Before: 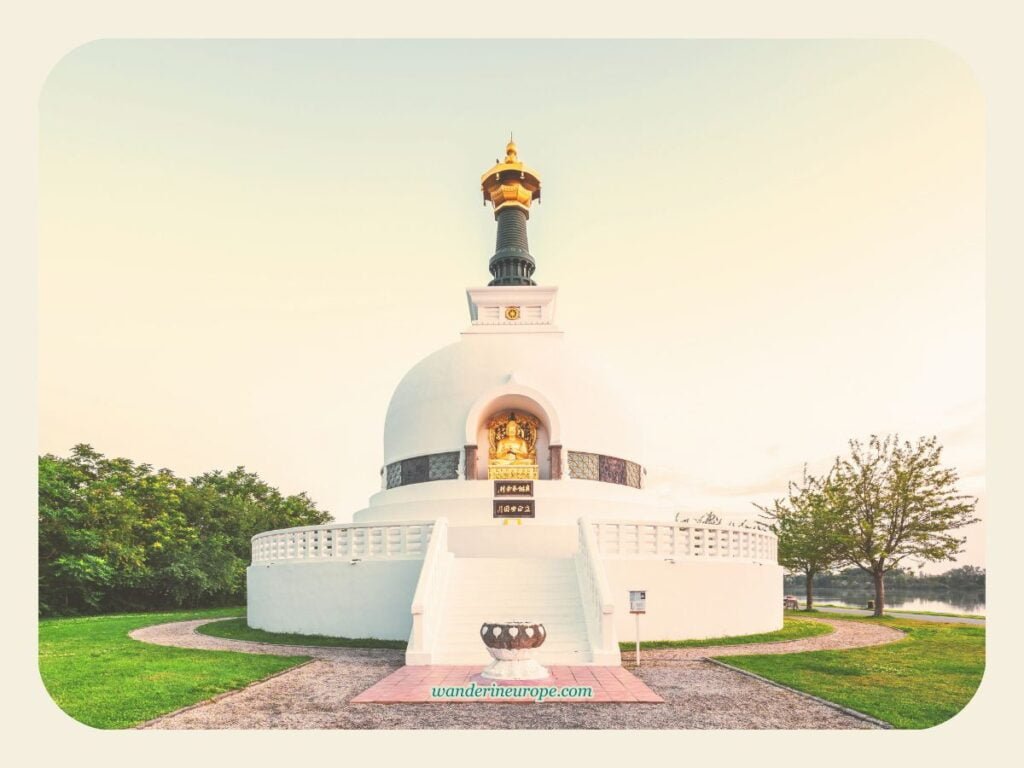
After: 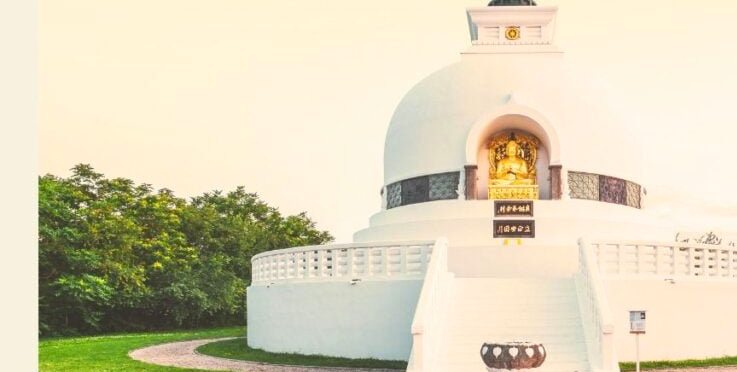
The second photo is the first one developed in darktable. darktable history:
contrast brightness saturation: contrast 0.11, saturation -0.17
color balance rgb: perceptual saturation grading › global saturation 25%, global vibrance 20%
crop: top 36.498%, right 27.964%, bottom 14.995%
